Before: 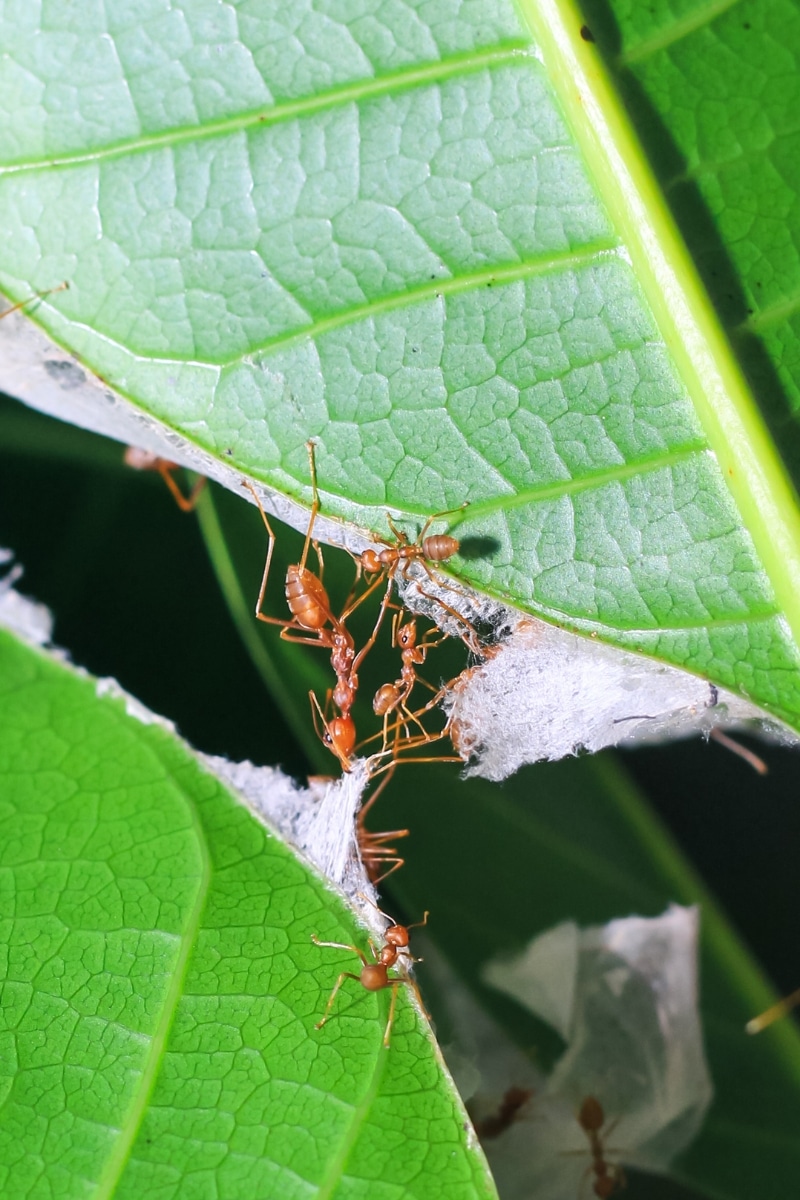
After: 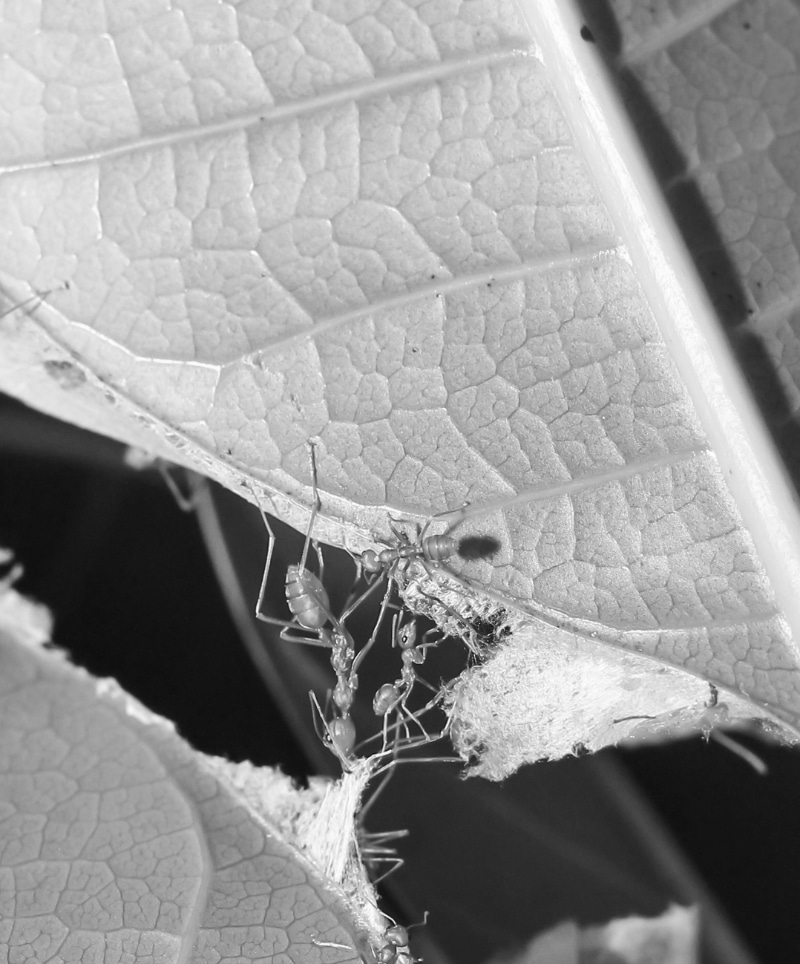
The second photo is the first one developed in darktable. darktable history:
crop: bottom 19.605%
color calibration: output gray [0.714, 0.278, 0, 0], x 0.342, y 0.355, temperature 5150.87 K
